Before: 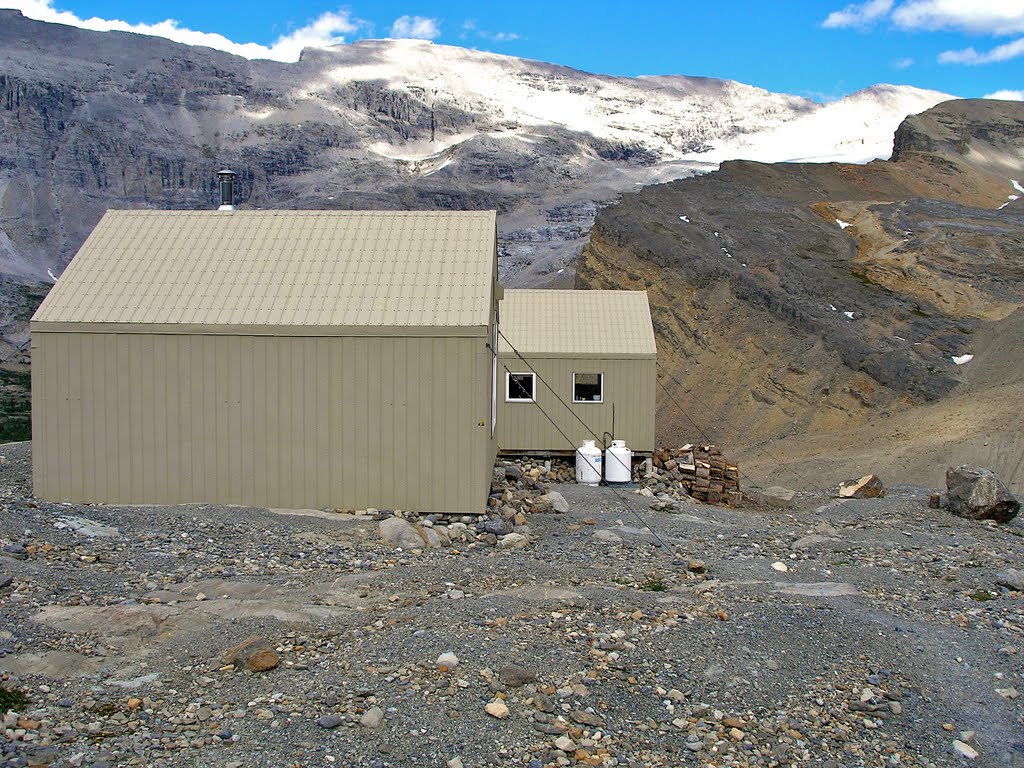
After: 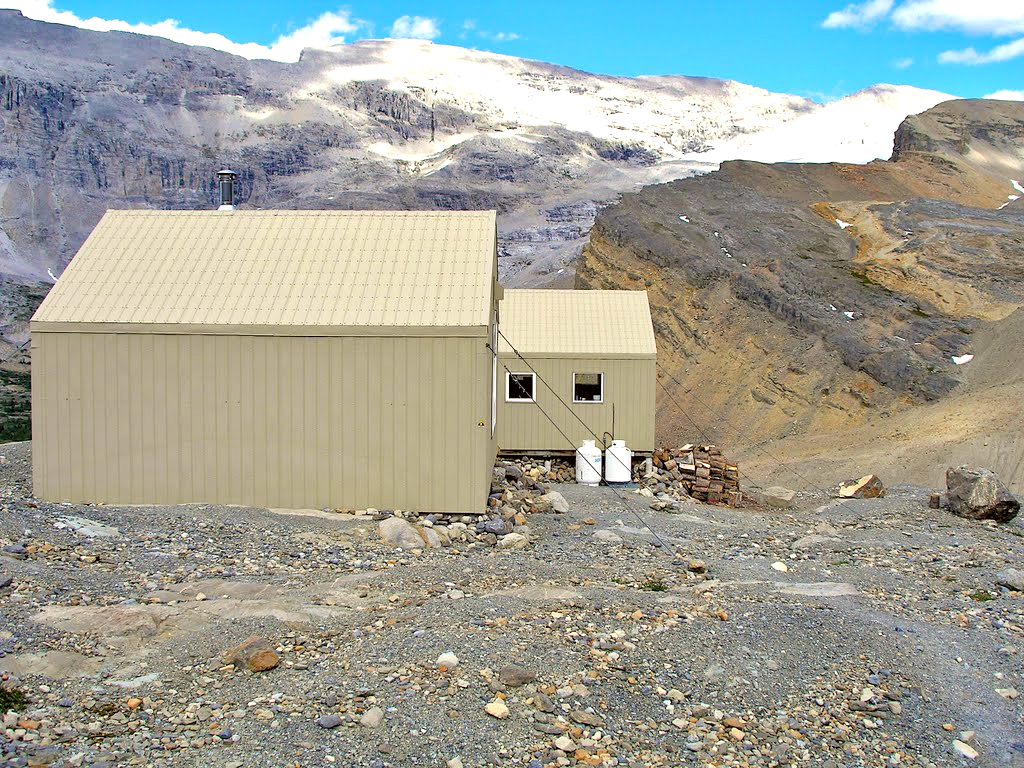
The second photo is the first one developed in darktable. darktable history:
color correction: highlights a* -1, highlights b* 4.52, shadows a* 3.56
local contrast: mode bilateral grid, contrast 21, coarseness 49, detail 119%, midtone range 0.2
levels: gray 59.34%, levels [0.044, 0.416, 0.908]
